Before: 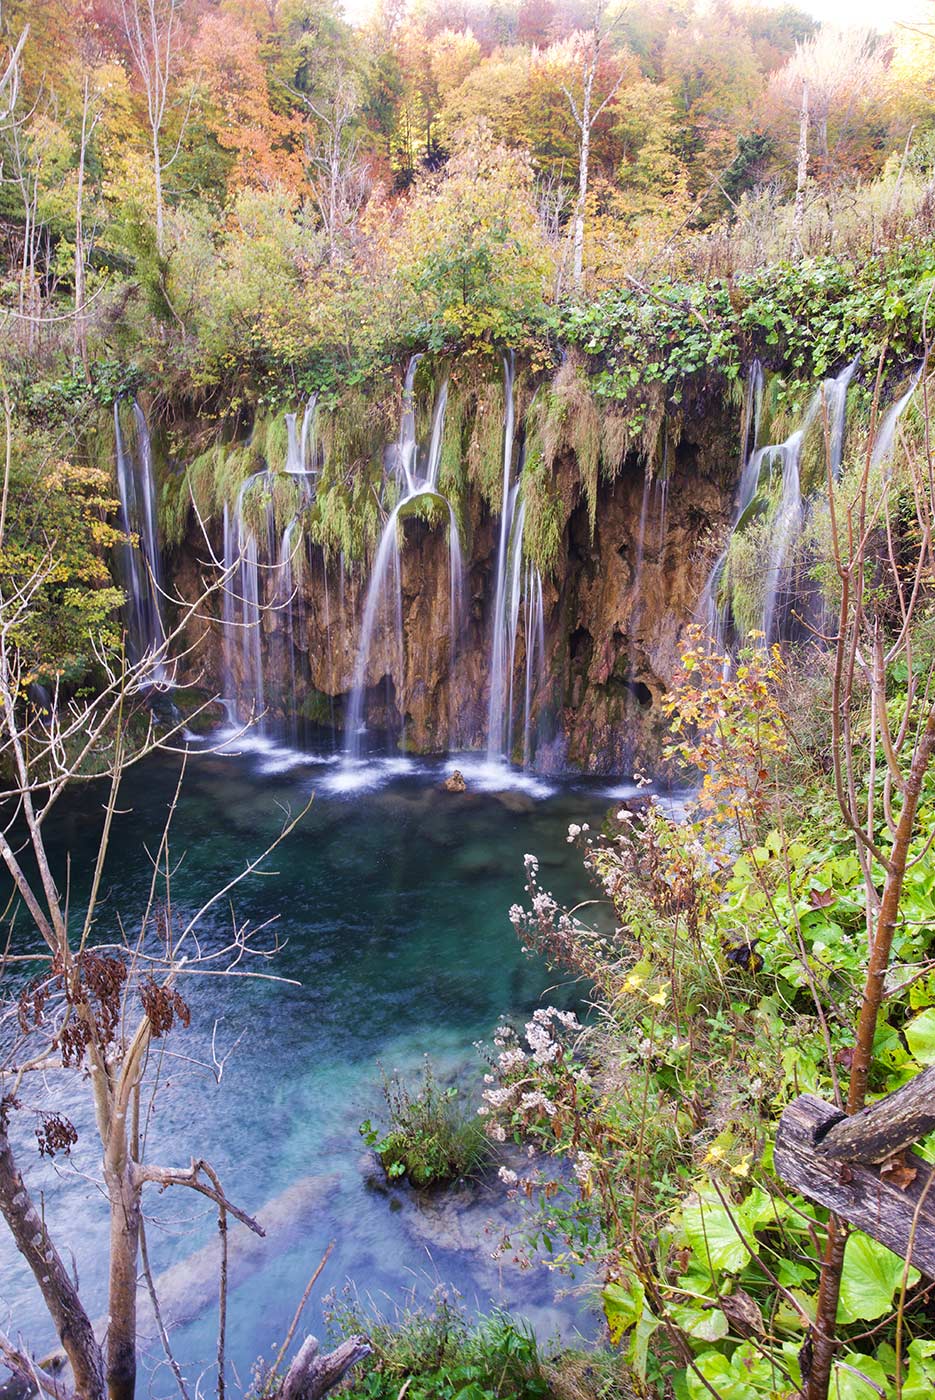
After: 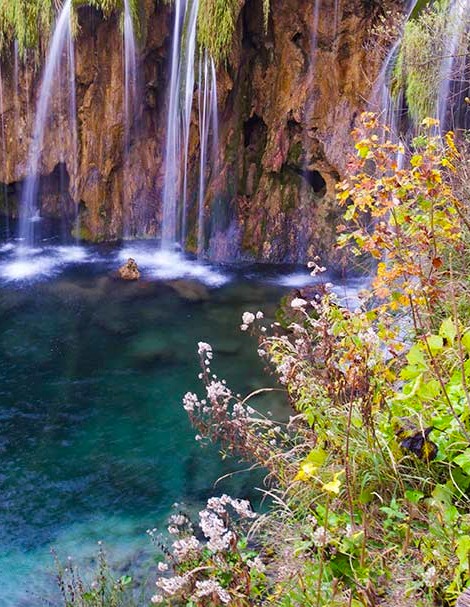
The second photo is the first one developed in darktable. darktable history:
crop: left 34.884%, top 36.574%, right 14.8%, bottom 20.039%
color balance rgb: perceptual saturation grading › global saturation 25.054%
exposure: compensate highlight preservation false
haze removal: compatibility mode true, adaptive false
